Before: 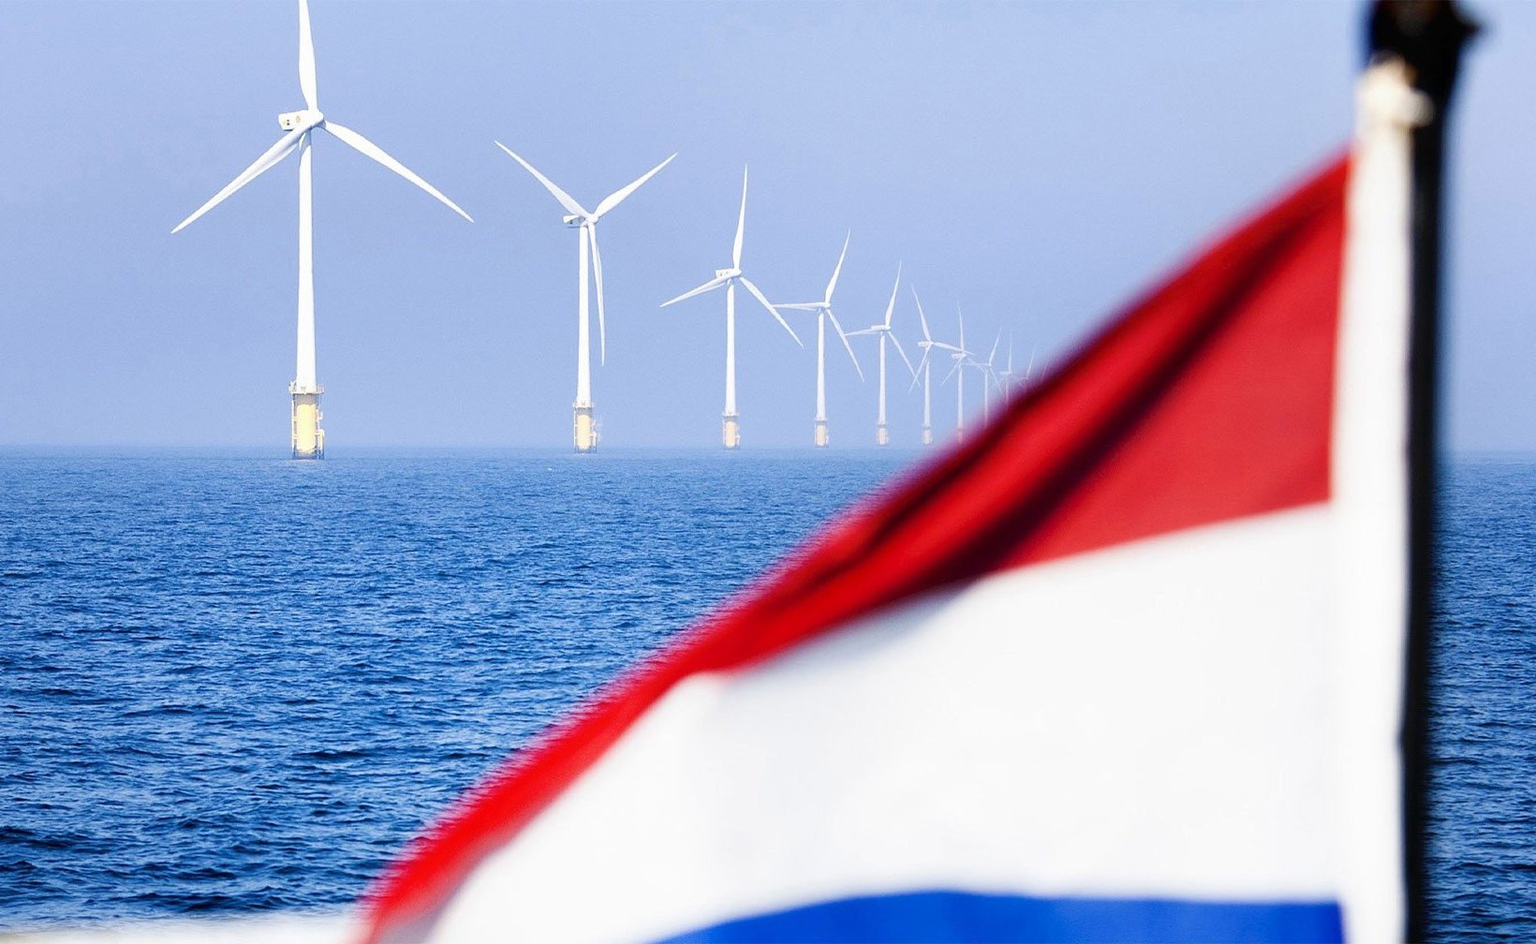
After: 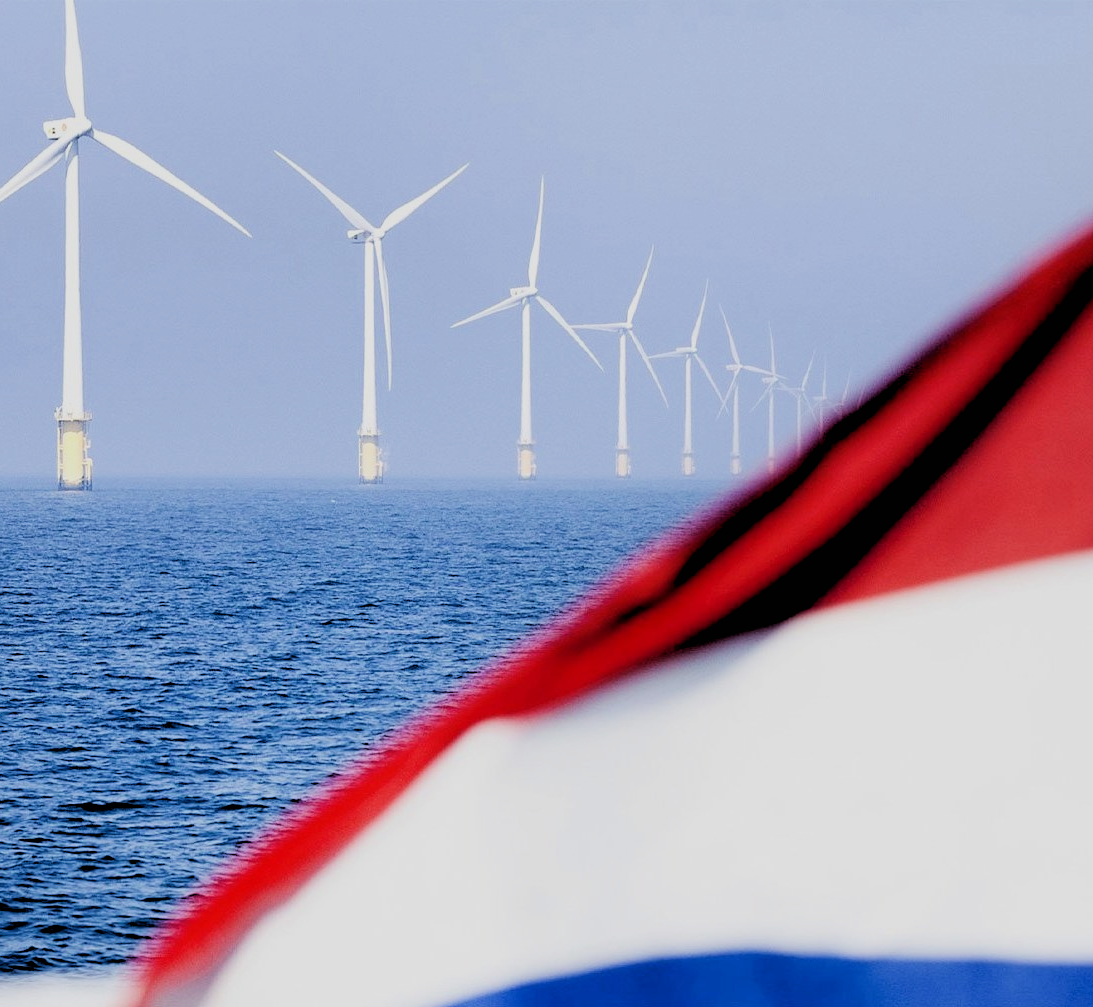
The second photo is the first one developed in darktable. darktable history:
levels: levels [0, 0.499, 1]
filmic rgb: hardness 4.17
rgb levels: levels [[0.034, 0.472, 0.904], [0, 0.5, 1], [0, 0.5, 1]]
crop and rotate: left 15.546%, right 17.787%
